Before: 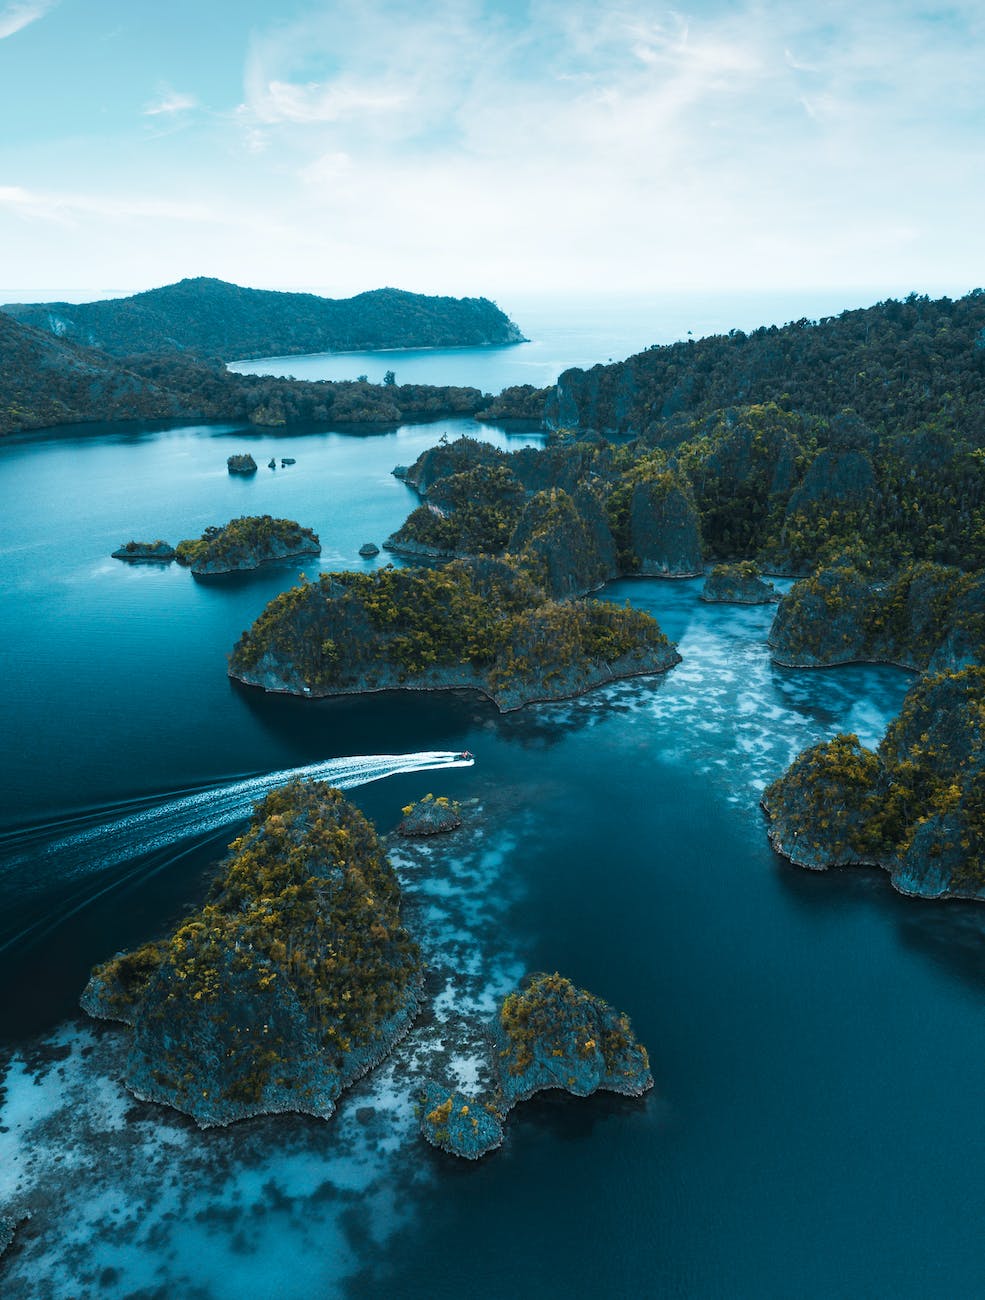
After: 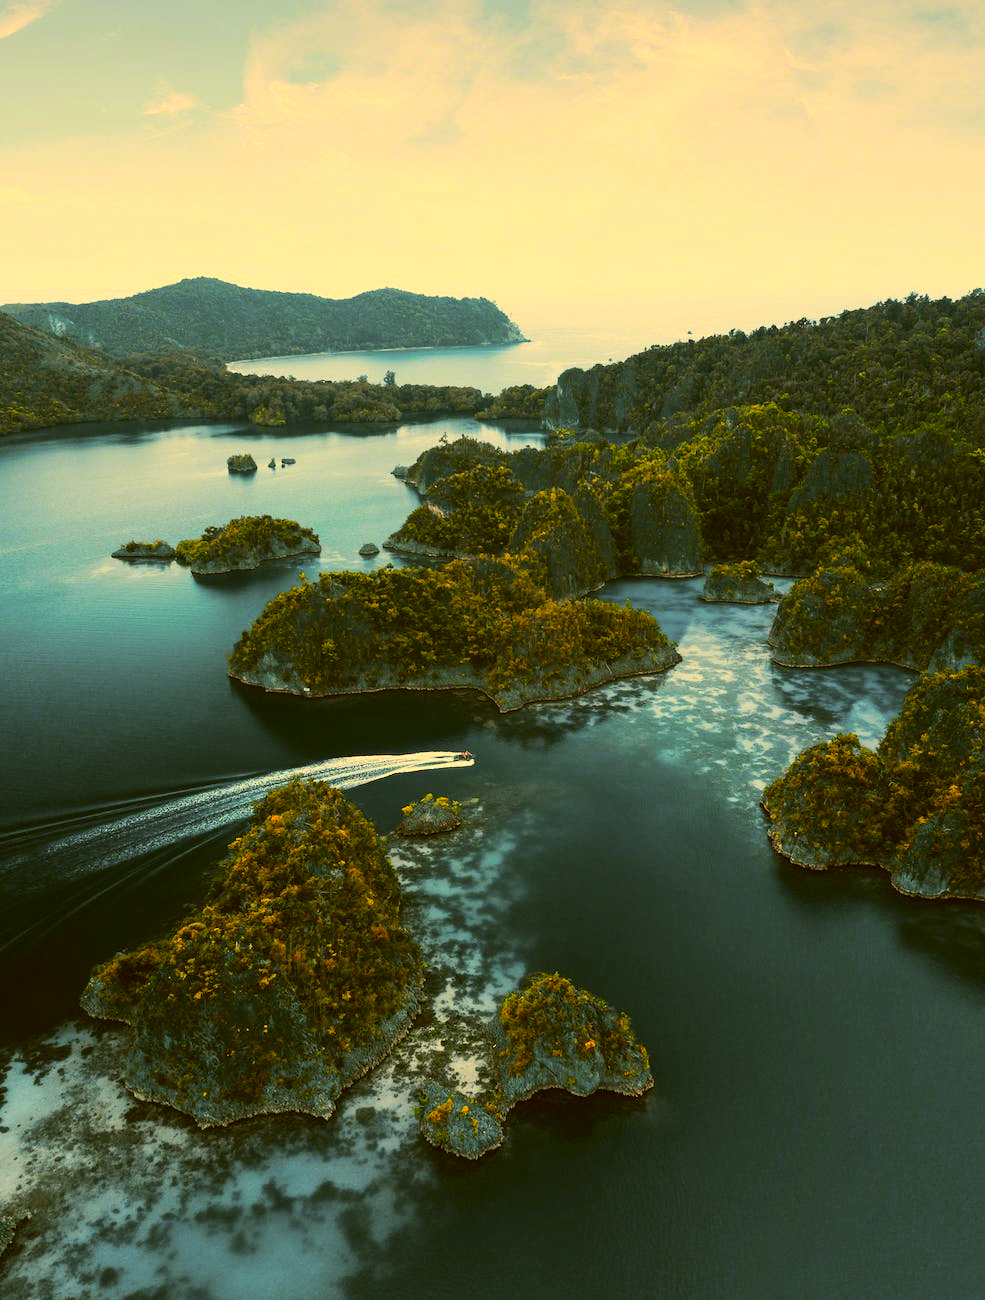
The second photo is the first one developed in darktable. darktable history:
color correction: highlights a* 10.44, highlights b* 30.04, shadows a* 2.73, shadows b* 17.51, saturation 1.72
tone curve: curves: ch0 [(0, 0.003) (0.117, 0.101) (0.257, 0.246) (0.408, 0.432) (0.611, 0.653) (0.824, 0.846) (1, 1)]; ch1 [(0, 0) (0.227, 0.197) (0.405, 0.421) (0.501, 0.501) (0.522, 0.53) (0.563, 0.572) (0.589, 0.611) (0.699, 0.709) (0.976, 0.992)]; ch2 [(0, 0) (0.208, 0.176) (0.377, 0.38) (0.5, 0.5) (0.537, 0.534) (0.571, 0.576) (0.681, 0.746) (1, 1)], color space Lab, independent channels, preserve colors none
